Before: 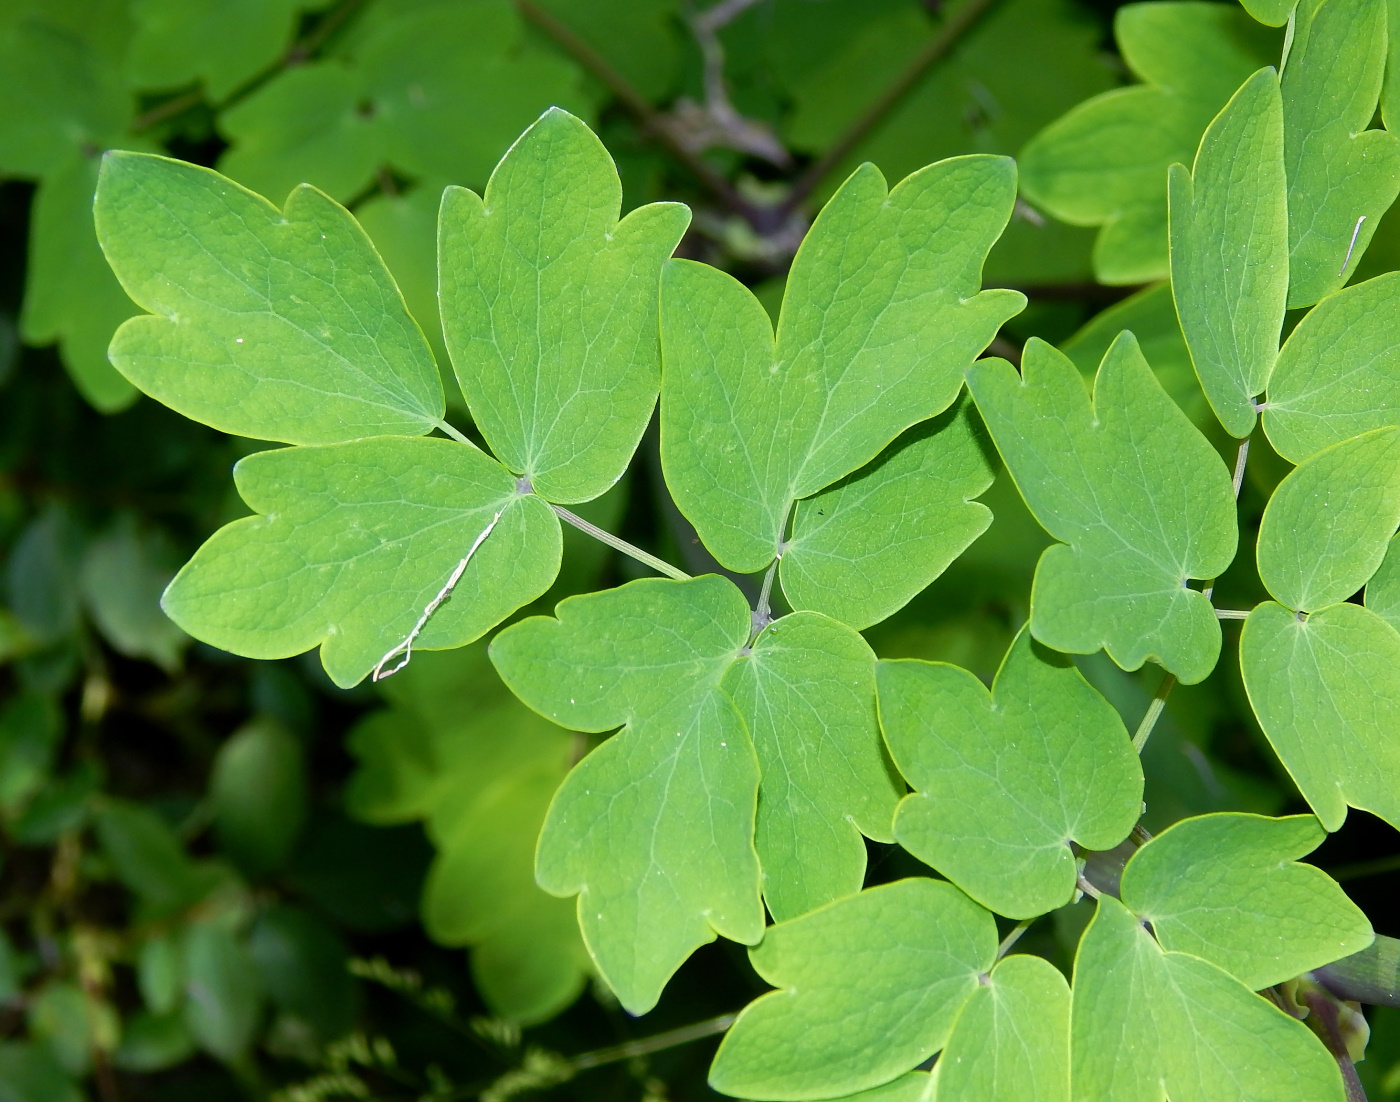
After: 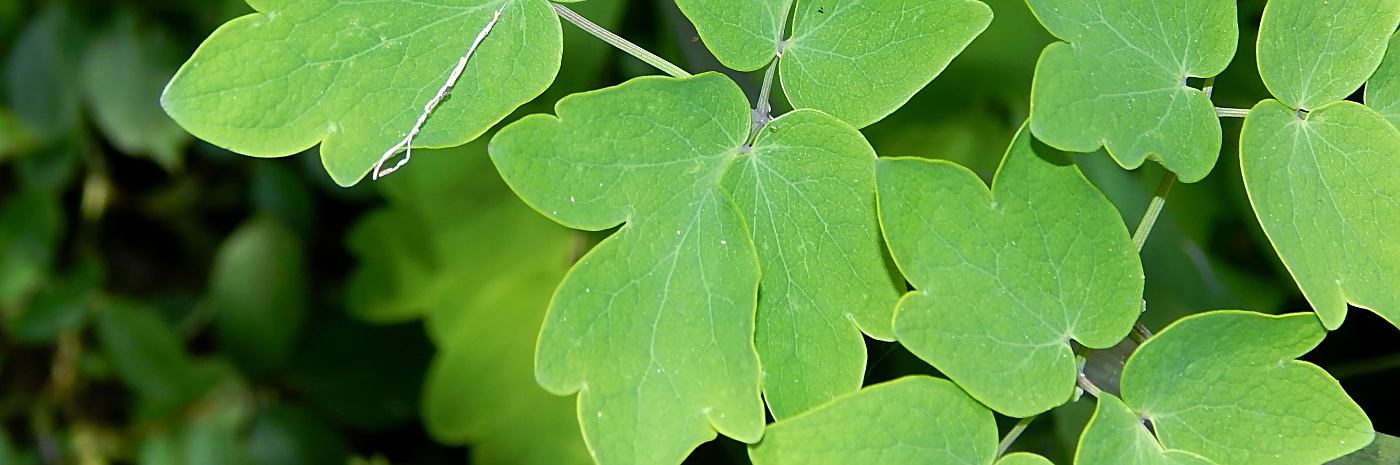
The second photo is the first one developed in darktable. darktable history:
crop: top 45.587%, bottom 12.201%
sharpen: on, module defaults
base curve: preserve colors none
